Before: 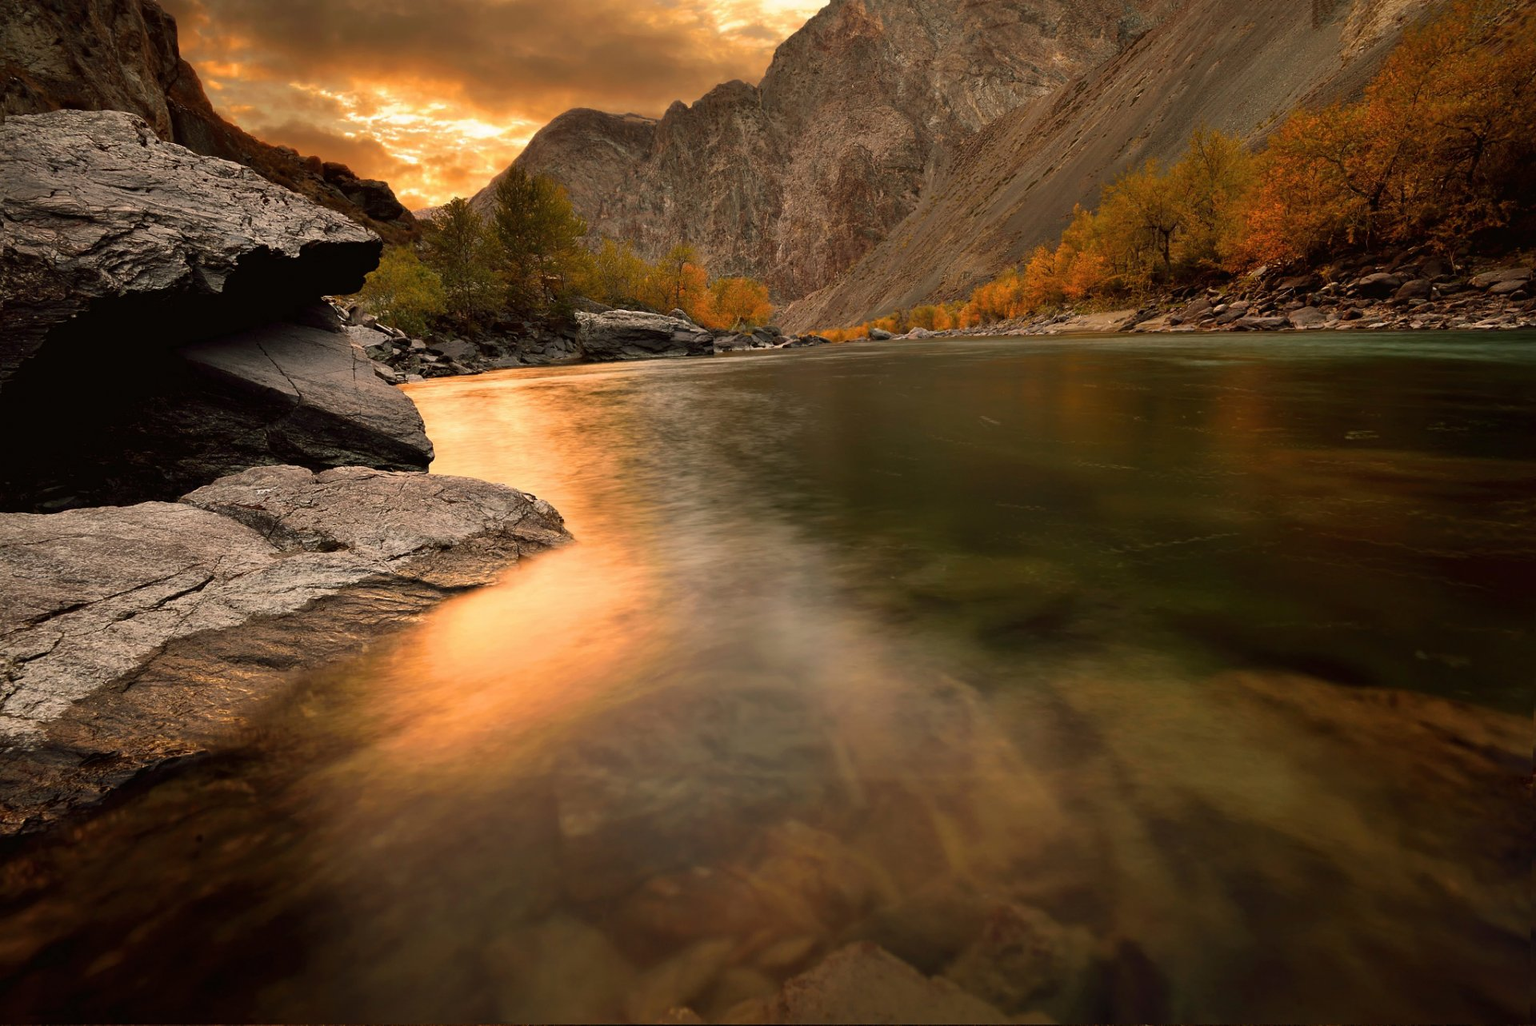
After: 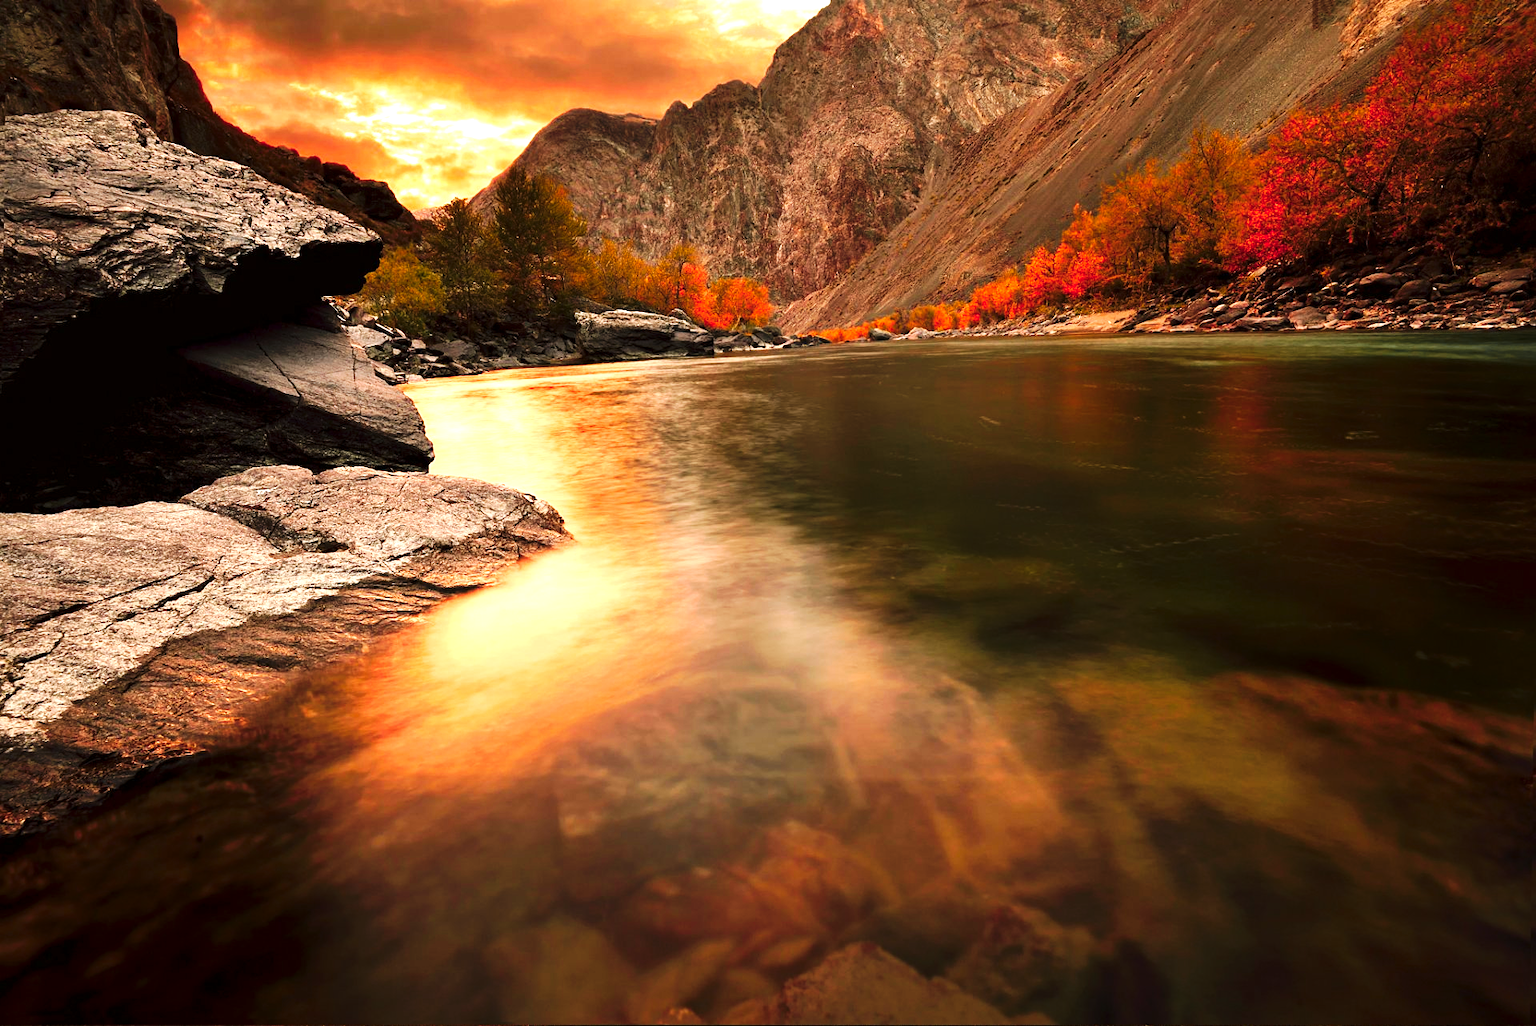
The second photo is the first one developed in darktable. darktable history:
exposure: black level correction 0, exposure 1.105 EV, compensate highlight preservation false
color zones: curves: ch1 [(0.29, 0.492) (0.373, 0.185) (0.509, 0.481)]; ch2 [(0.25, 0.462) (0.749, 0.457)]
tone curve: curves: ch0 [(0, 0) (0.003, 0) (0.011, 0) (0.025, 0) (0.044, 0.006) (0.069, 0.024) (0.1, 0.038) (0.136, 0.052) (0.177, 0.08) (0.224, 0.112) (0.277, 0.145) (0.335, 0.206) (0.399, 0.284) (0.468, 0.372) (0.543, 0.477) (0.623, 0.593) (0.709, 0.717) (0.801, 0.815) (0.898, 0.92) (1, 1)], preserve colors none
